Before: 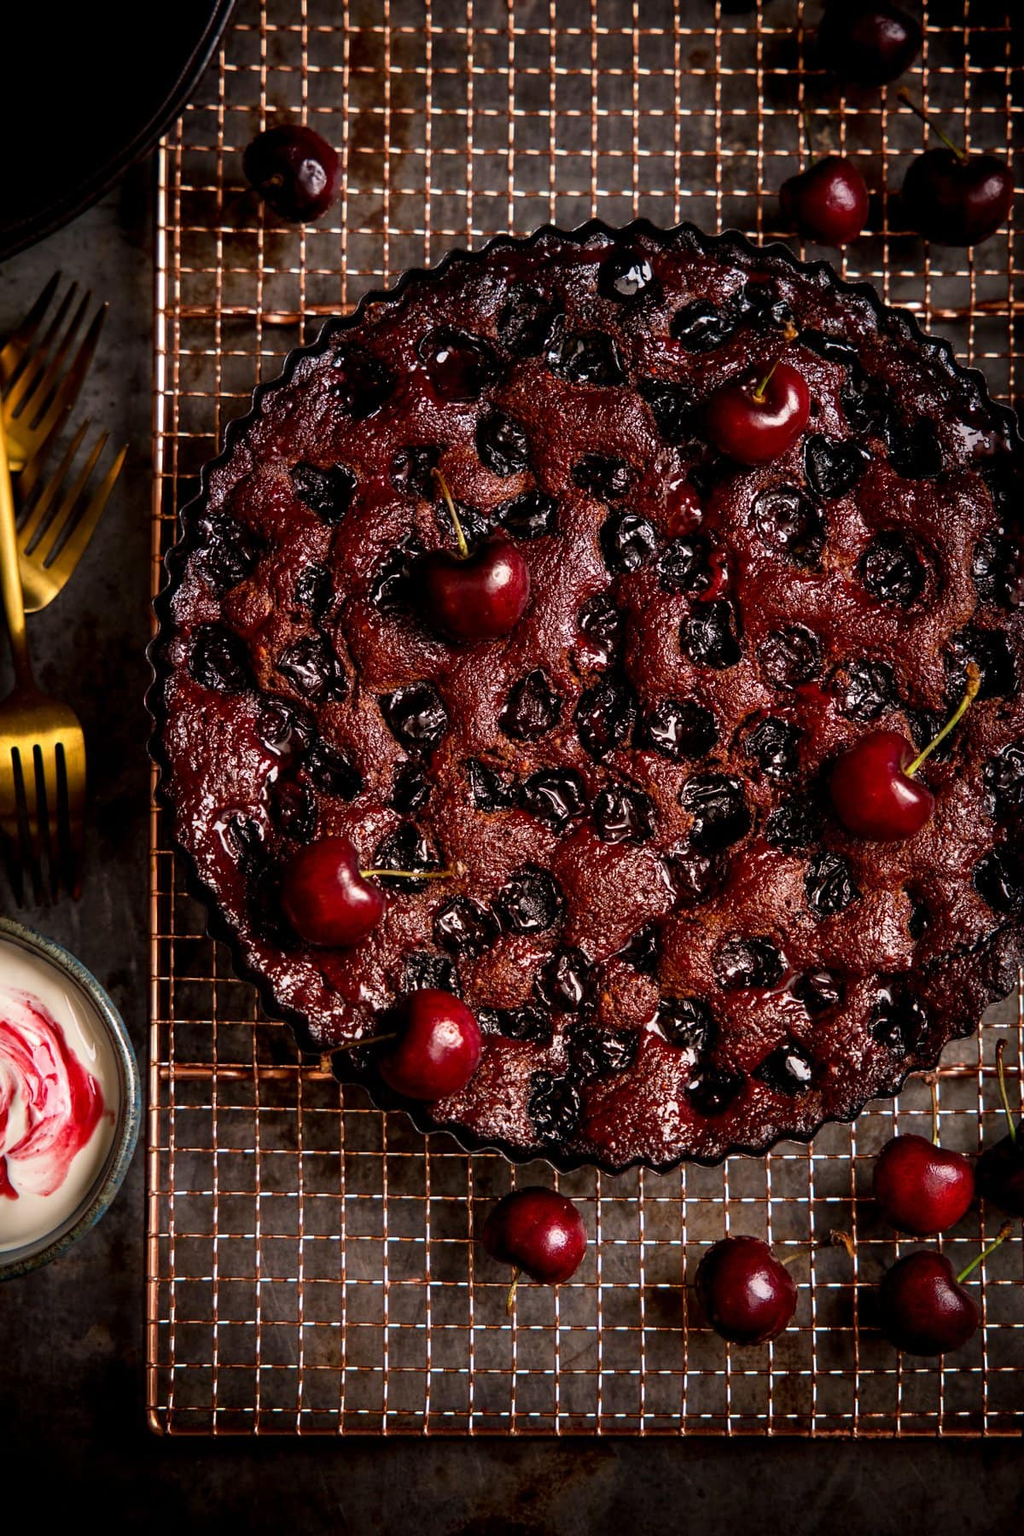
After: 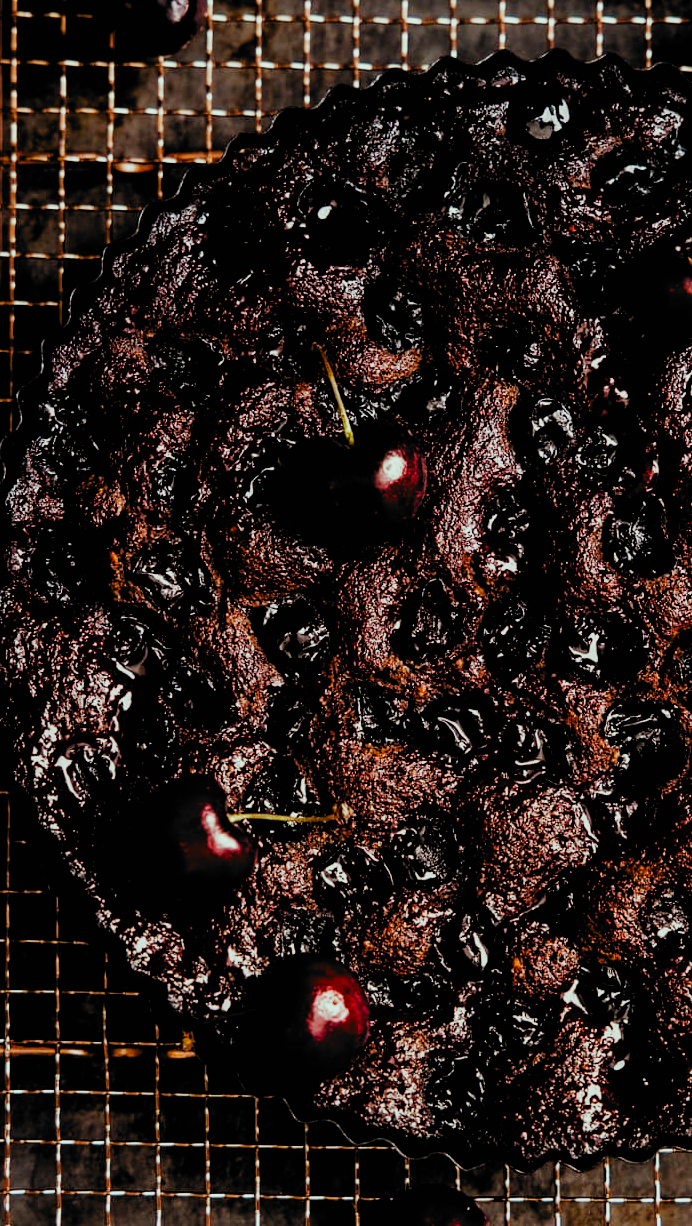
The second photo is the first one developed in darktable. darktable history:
crop: left 16.213%, top 11.448%, right 26.058%, bottom 20.402%
color correction: highlights a* -8.03, highlights b* 3.44
filmic rgb: black relative exposure -5.06 EV, white relative exposure 3.99 EV, hardness 2.89, contrast 1.387, highlights saturation mix -30.86%, add noise in highlights 0, preserve chrominance no, color science v3 (2019), use custom middle-gray values true, iterations of high-quality reconstruction 0, contrast in highlights soft
